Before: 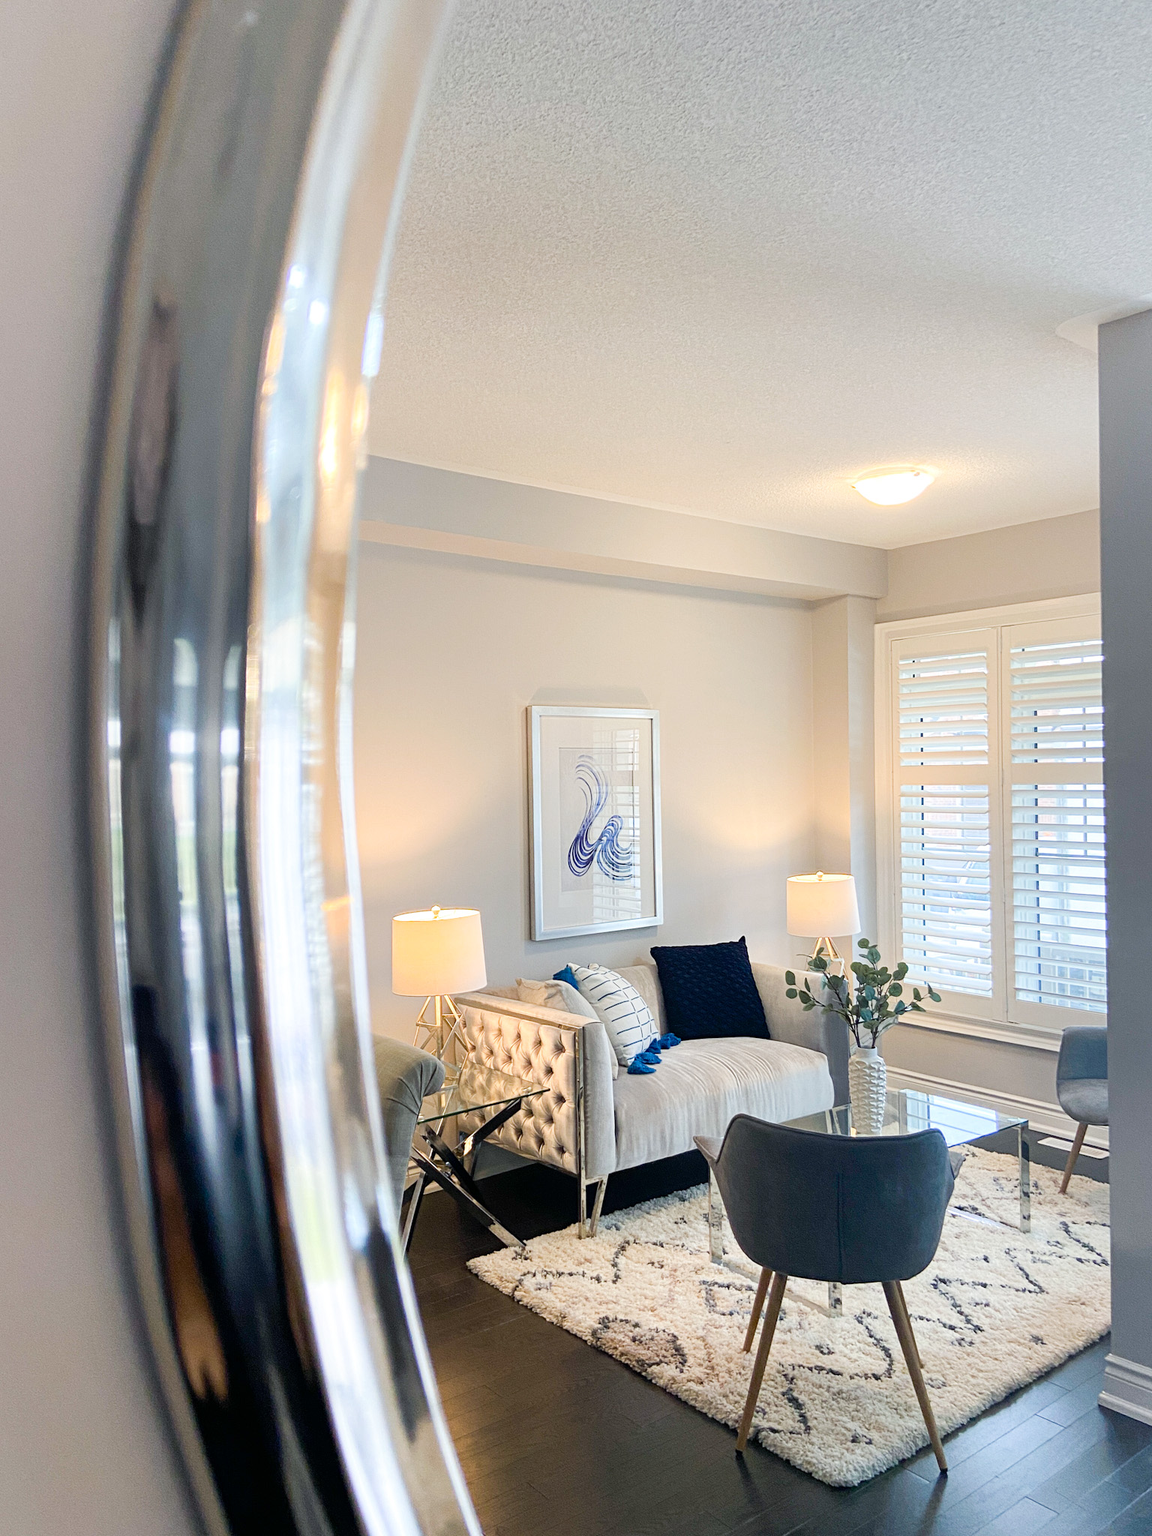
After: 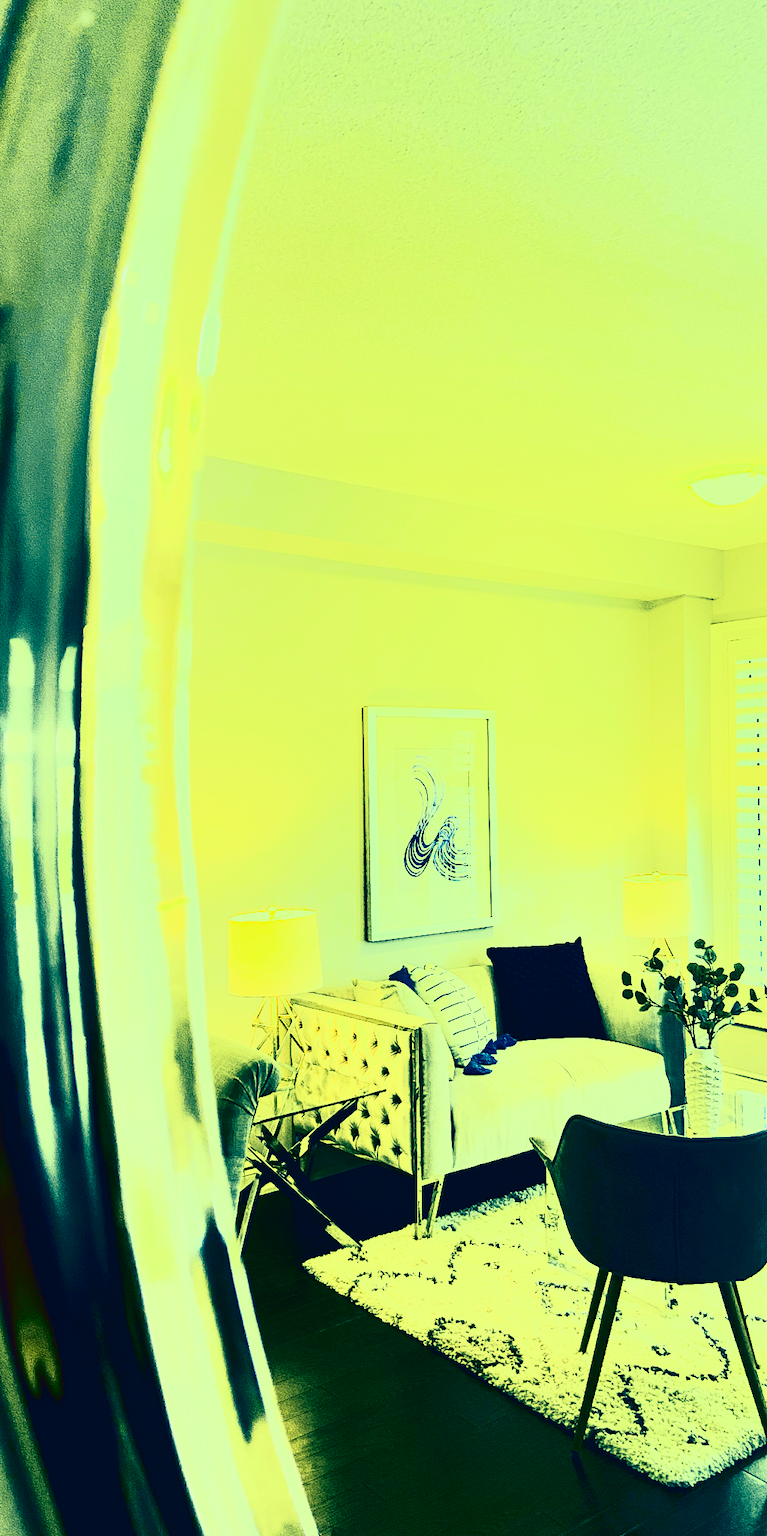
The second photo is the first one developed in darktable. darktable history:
crop and rotate: left 14.292%, right 19.041%
shadows and highlights: soften with gaussian
color balance rgb: global vibrance 1%, saturation formula JzAzBz (2021)
tone curve: curves: ch0 [(0, 0.009) (0.105, 0.08) (0.195, 0.18) (0.283, 0.316) (0.384, 0.434) (0.485, 0.531) (0.638, 0.69) (0.81, 0.872) (1, 0.977)]; ch1 [(0, 0) (0.161, 0.092) (0.35, 0.33) (0.379, 0.401) (0.456, 0.469) (0.502, 0.5) (0.525, 0.514) (0.586, 0.604) (0.642, 0.645) (0.858, 0.817) (1, 0.942)]; ch2 [(0, 0) (0.371, 0.362) (0.437, 0.437) (0.48, 0.49) (0.53, 0.515) (0.56, 0.571) (0.622, 0.606) (0.881, 0.795) (1, 0.929)], color space Lab, independent channels, preserve colors none
contrast brightness saturation: contrast 0.93, brightness 0.2
color correction: highlights a* -15.58, highlights b* 40, shadows a* -40, shadows b* -26.18
color balance: lift [1, 1.015, 0.987, 0.985], gamma [1, 0.959, 1.042, 0.958], gain [0.927, 0.938, 1.072, 0.928], contrast 1.5%
